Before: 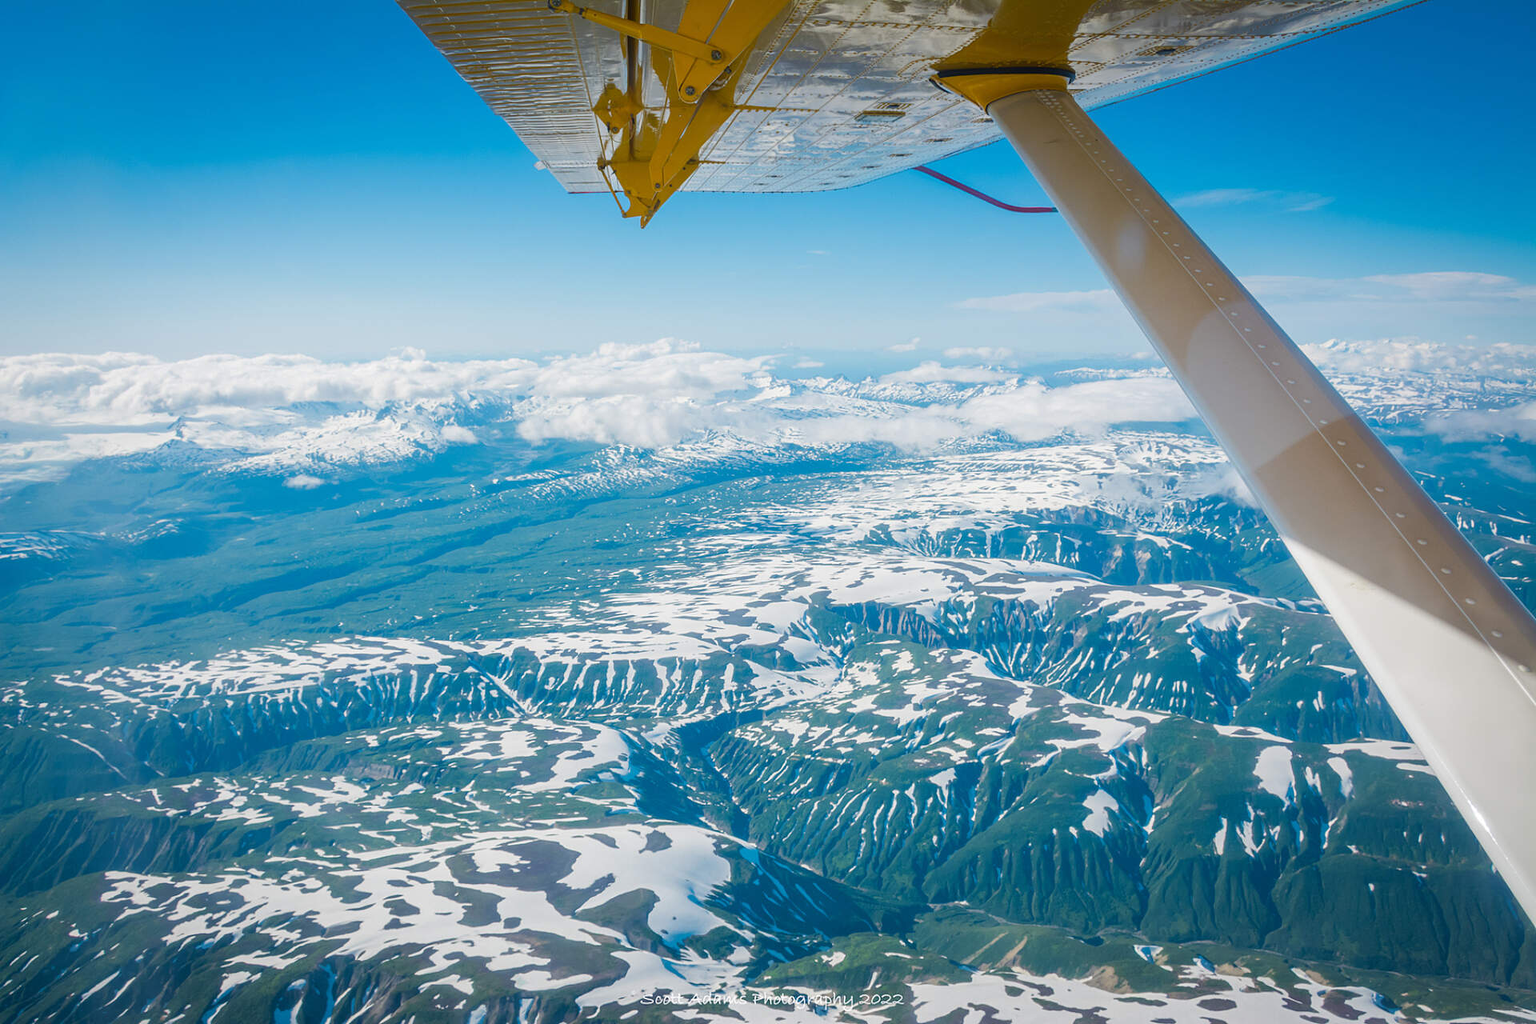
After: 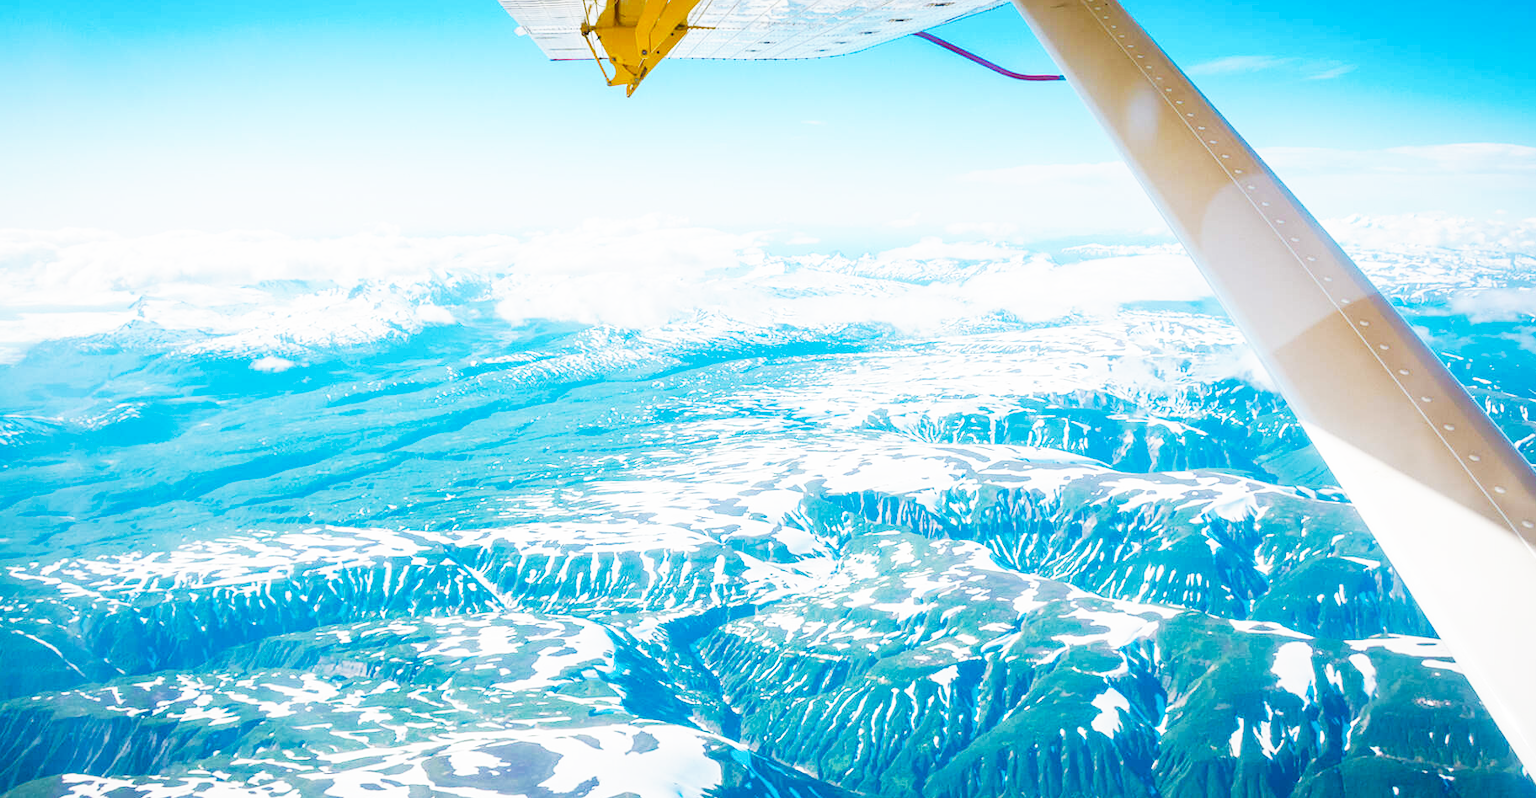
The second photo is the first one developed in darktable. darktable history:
crop and rotate: left 2.991%, top 13.302%, right 1.981%, bottom 12.636%
base curve: curves: ch0 [(0, 0) (0.007, 0.004) (0.027, 0.03) (0.046, 0.07) (0.207, 0.54) (0.442, 0.872) (0.673, 0.972) (1, 1)], preserve colors none
